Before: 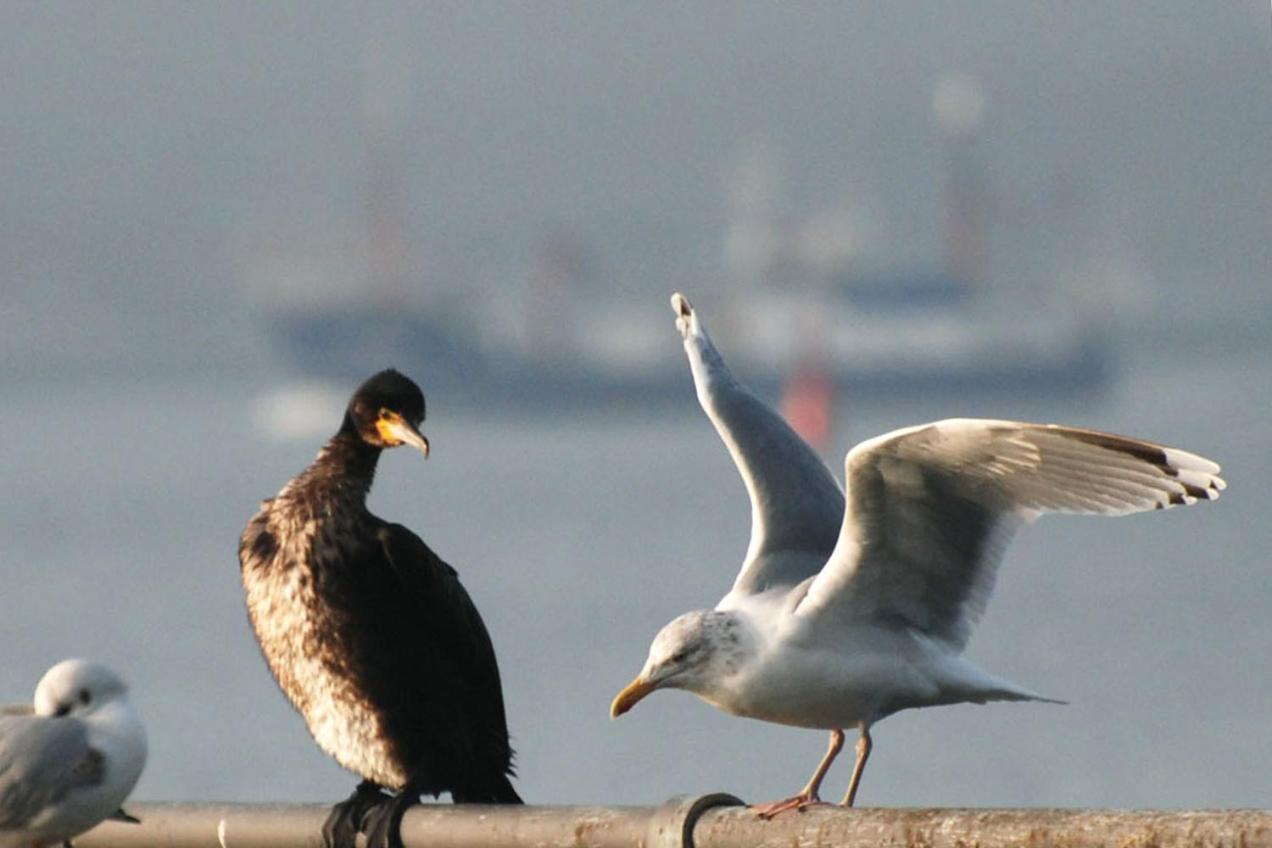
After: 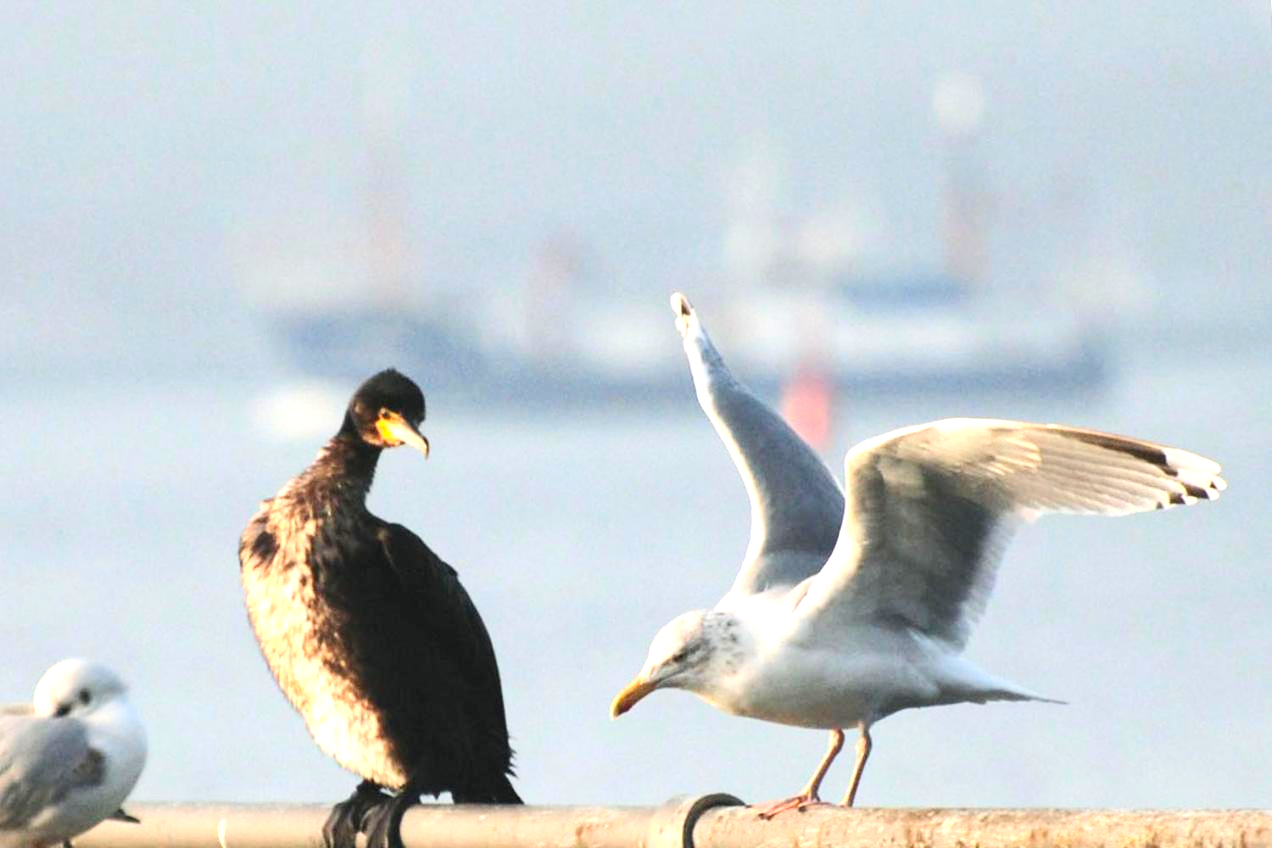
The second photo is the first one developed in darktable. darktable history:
contrast brightness saturation: contrast 0.2, brightness 0.15, saturation 0.14
exposure: black level correction 0, exposure 0.95 EV, compensate exposure bias true, compensate highlight preservation false
